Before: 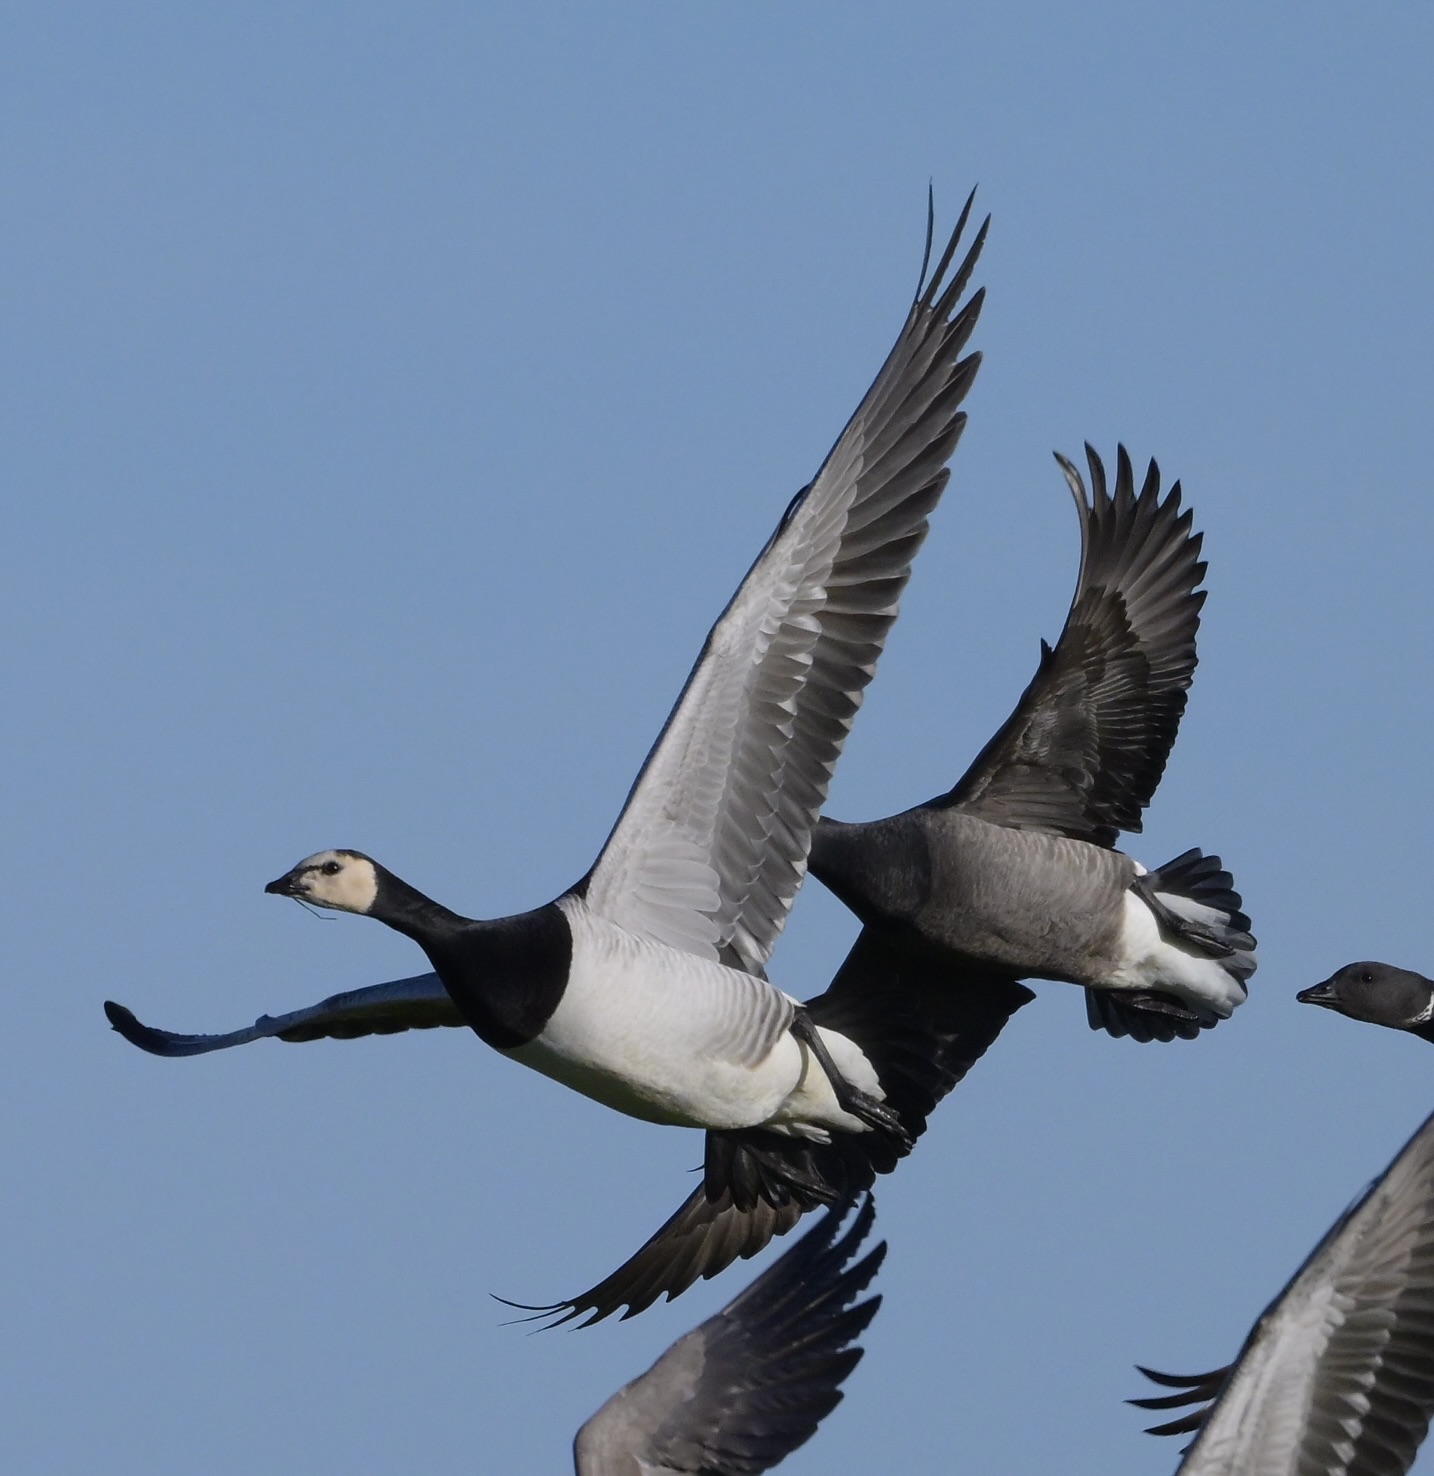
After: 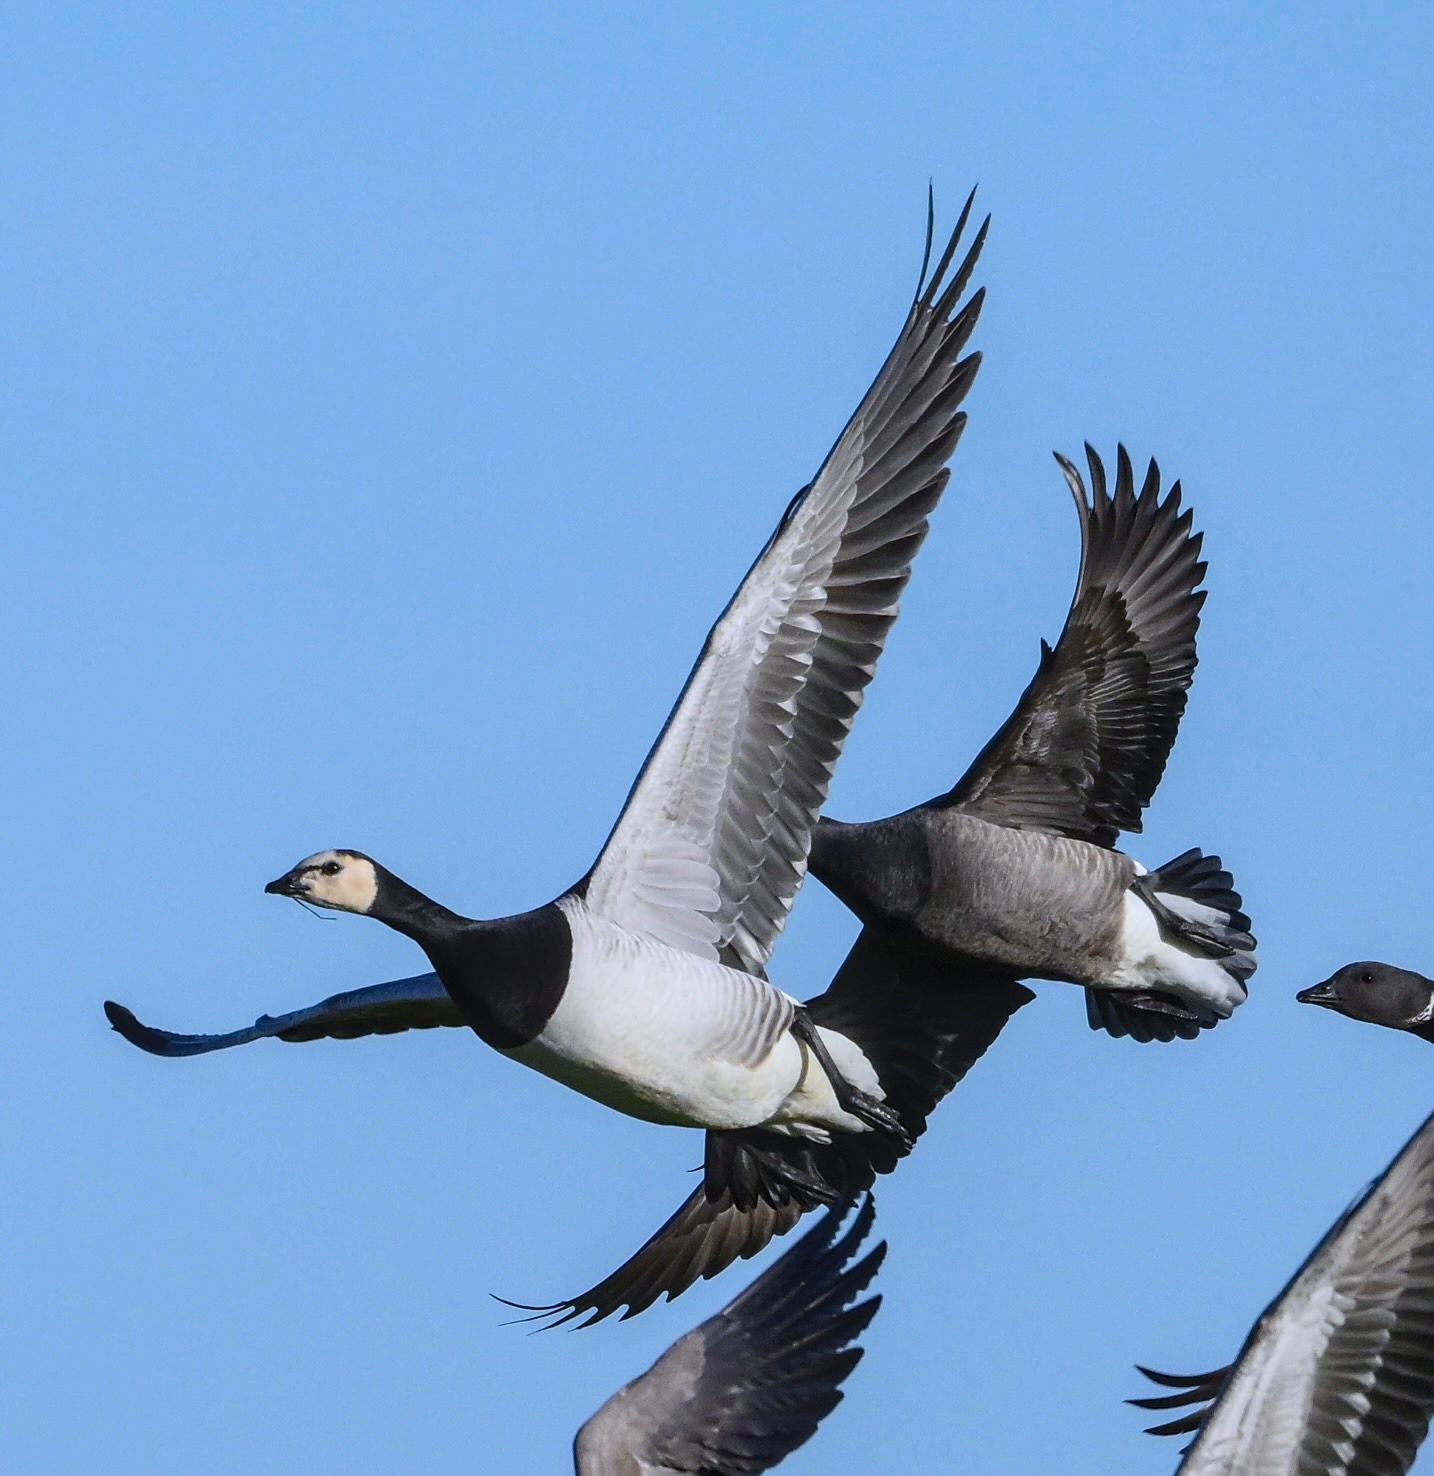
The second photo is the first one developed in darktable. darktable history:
contrast brightness saturation: contrast 0.2, brightness 0.16, saturation 0.22
exposure: exposure -0.021 EV, compensate highlight preservation false
white balance: red 0.976, blue 1.04
sharpen: amount 0.2
local contrast: on, module defaults
